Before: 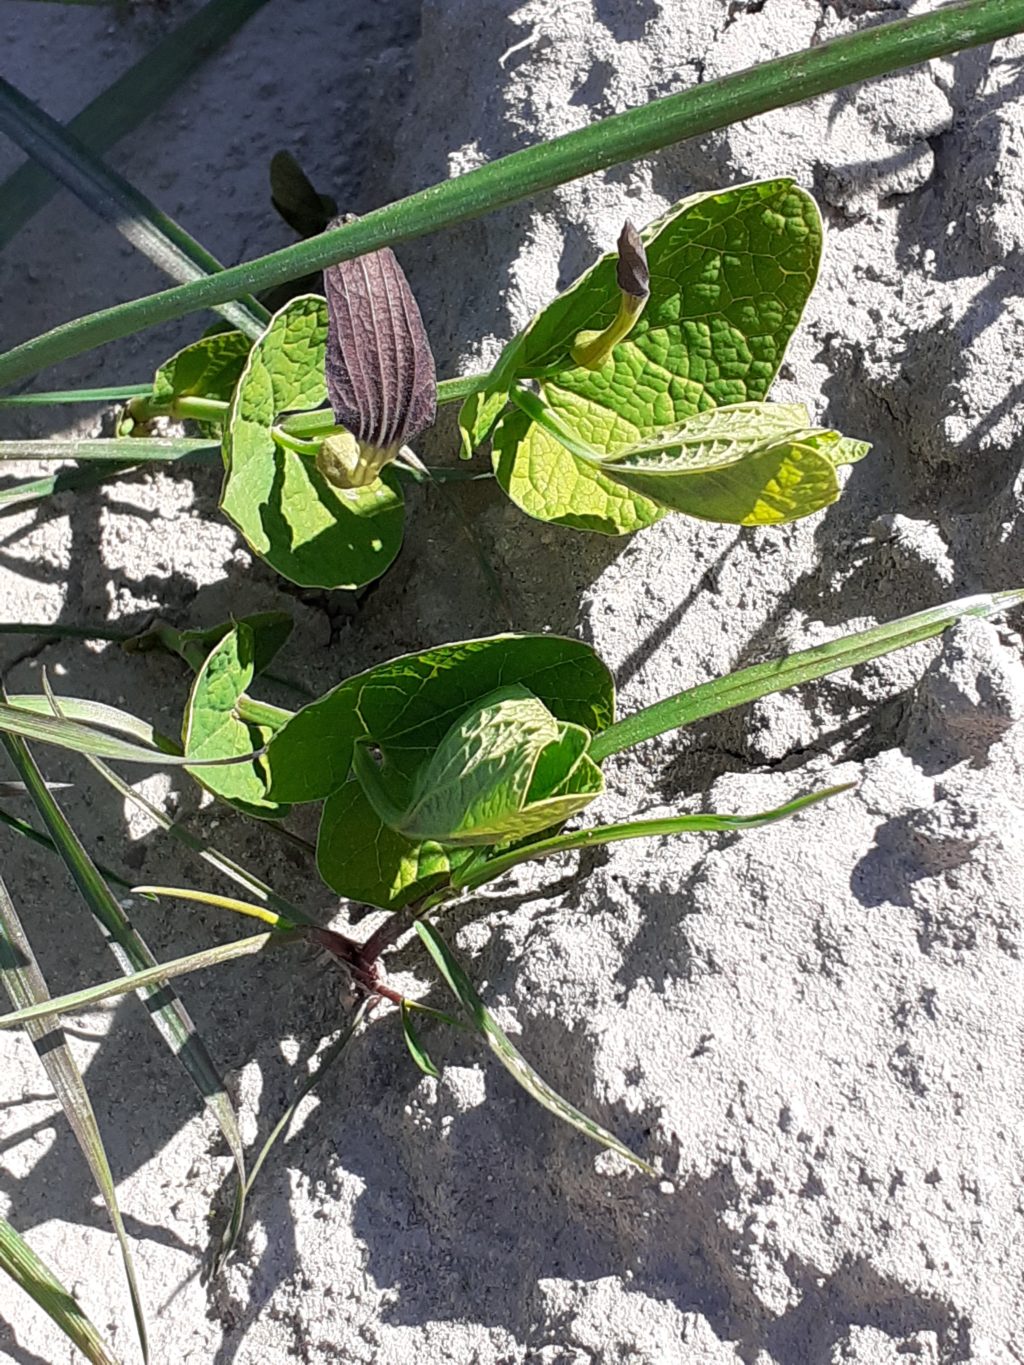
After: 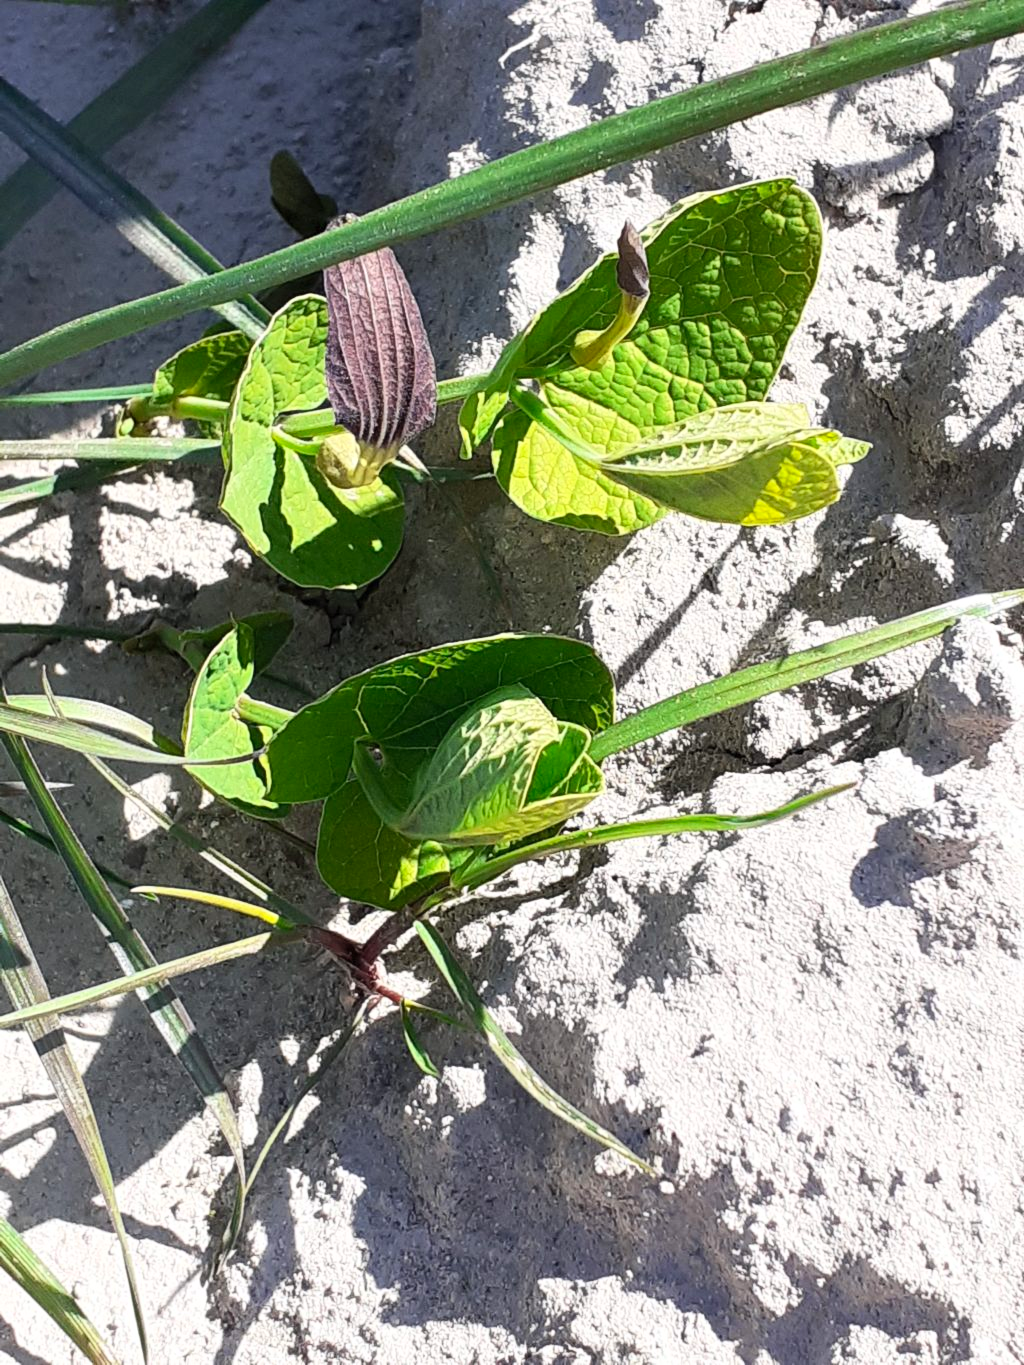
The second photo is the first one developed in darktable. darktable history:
contrast brightness saturation: contrast 0.205, brightness 0.158, saturation 0.223
